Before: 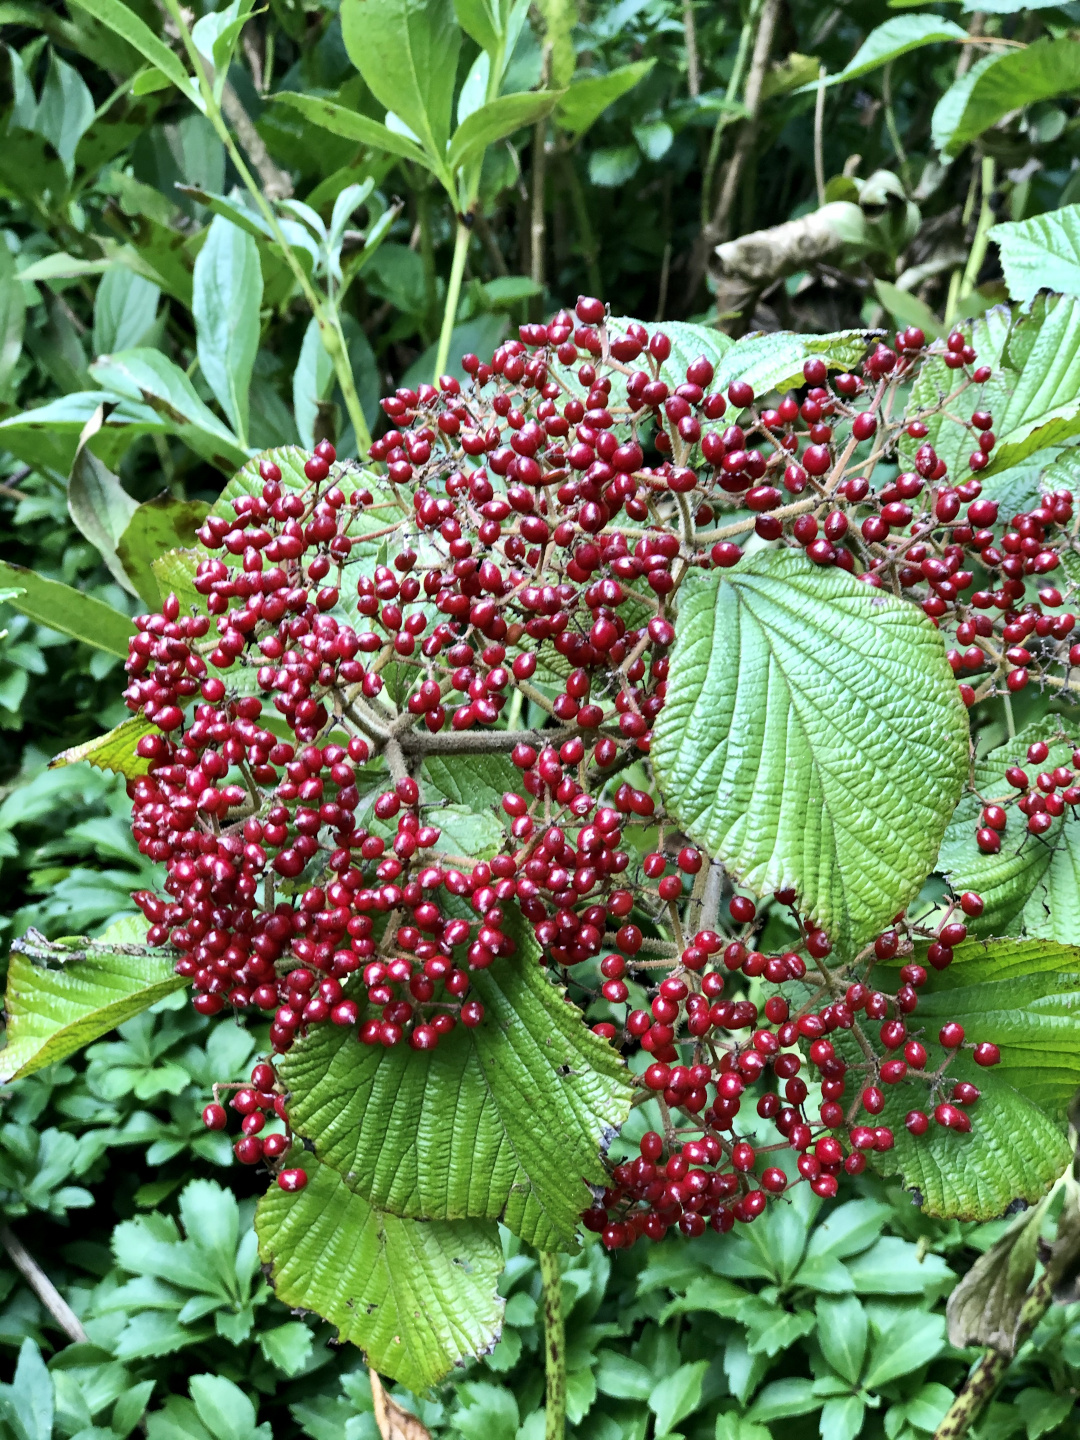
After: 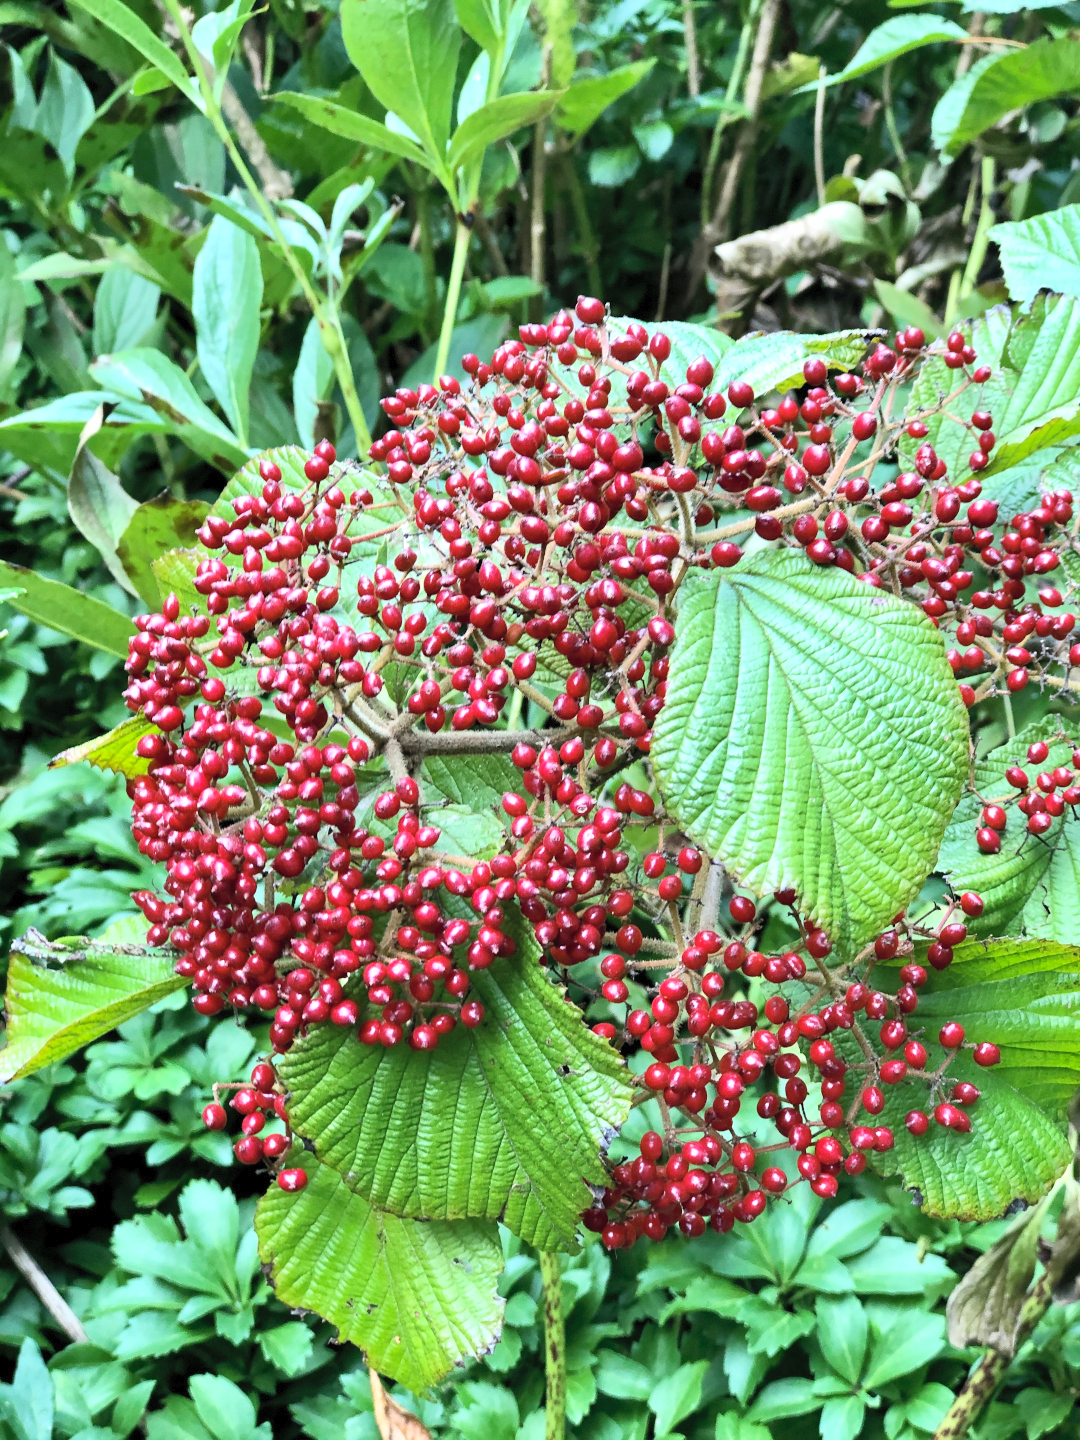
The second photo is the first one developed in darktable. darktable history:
exposure: compensate highlight preservation false
contrast brightness saturation: contrast 0.136, brightness 0.219
